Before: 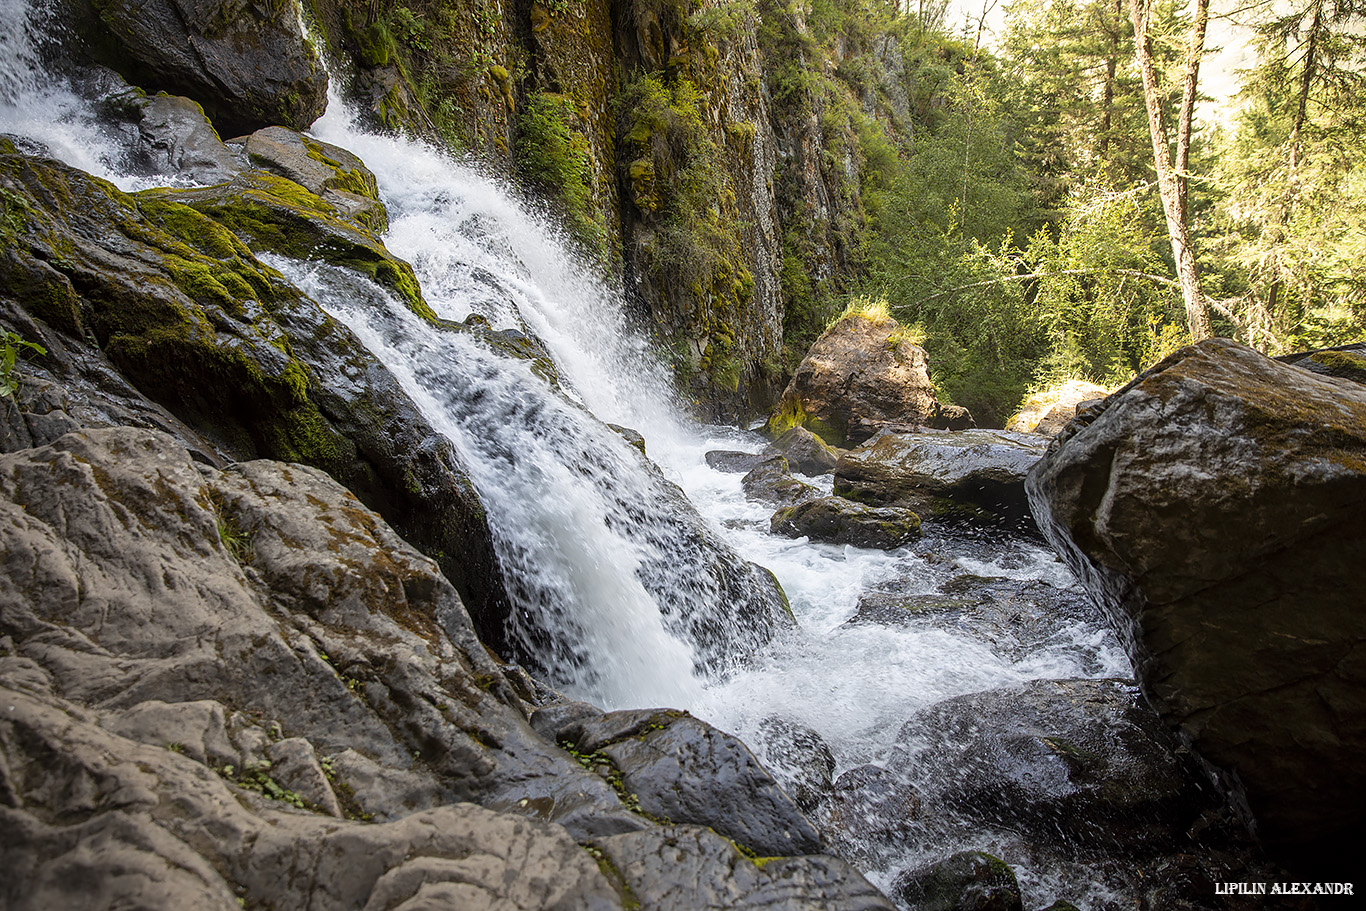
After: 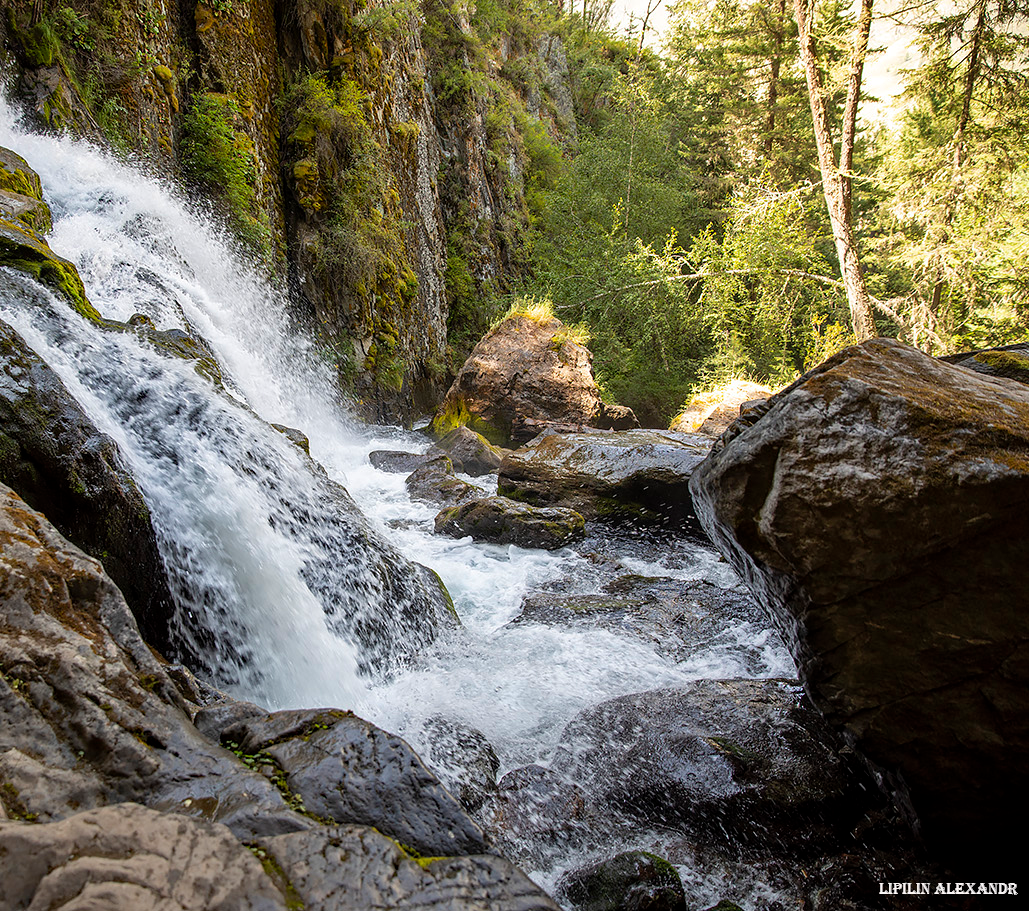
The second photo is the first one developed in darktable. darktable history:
haze removal: compatibility mode true, adaptive false
crop and rotate: left 24.6%
shadows and highlights: shadows 25, highlights -48, soften with gaussian
